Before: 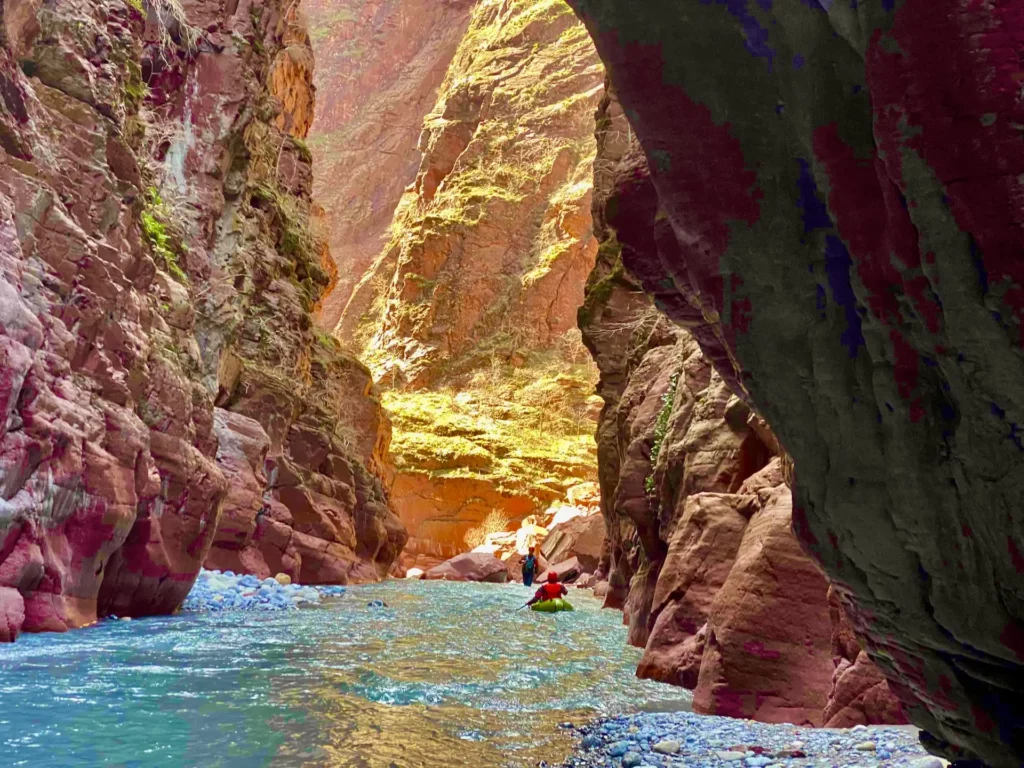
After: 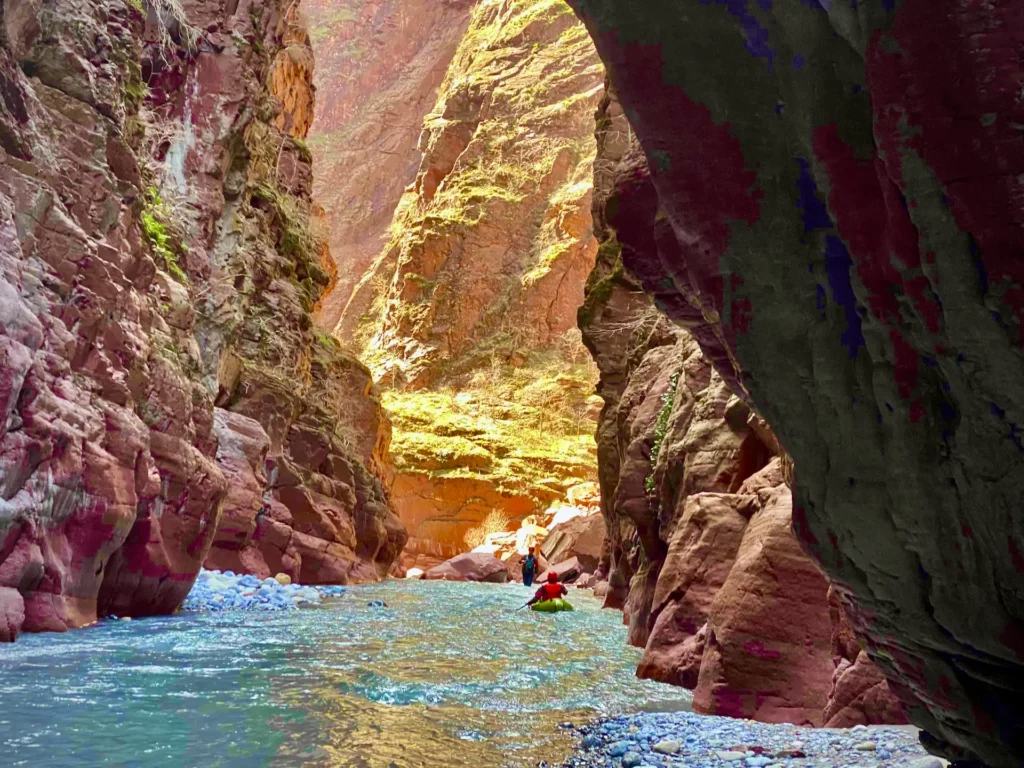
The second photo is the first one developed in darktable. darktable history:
vignetting: fall-off radius 60.92%
contrast brightness saturation: contrast 0.1, brightness 0.02, saturation 0.02
white balance: red 0.982, blue 1.018
